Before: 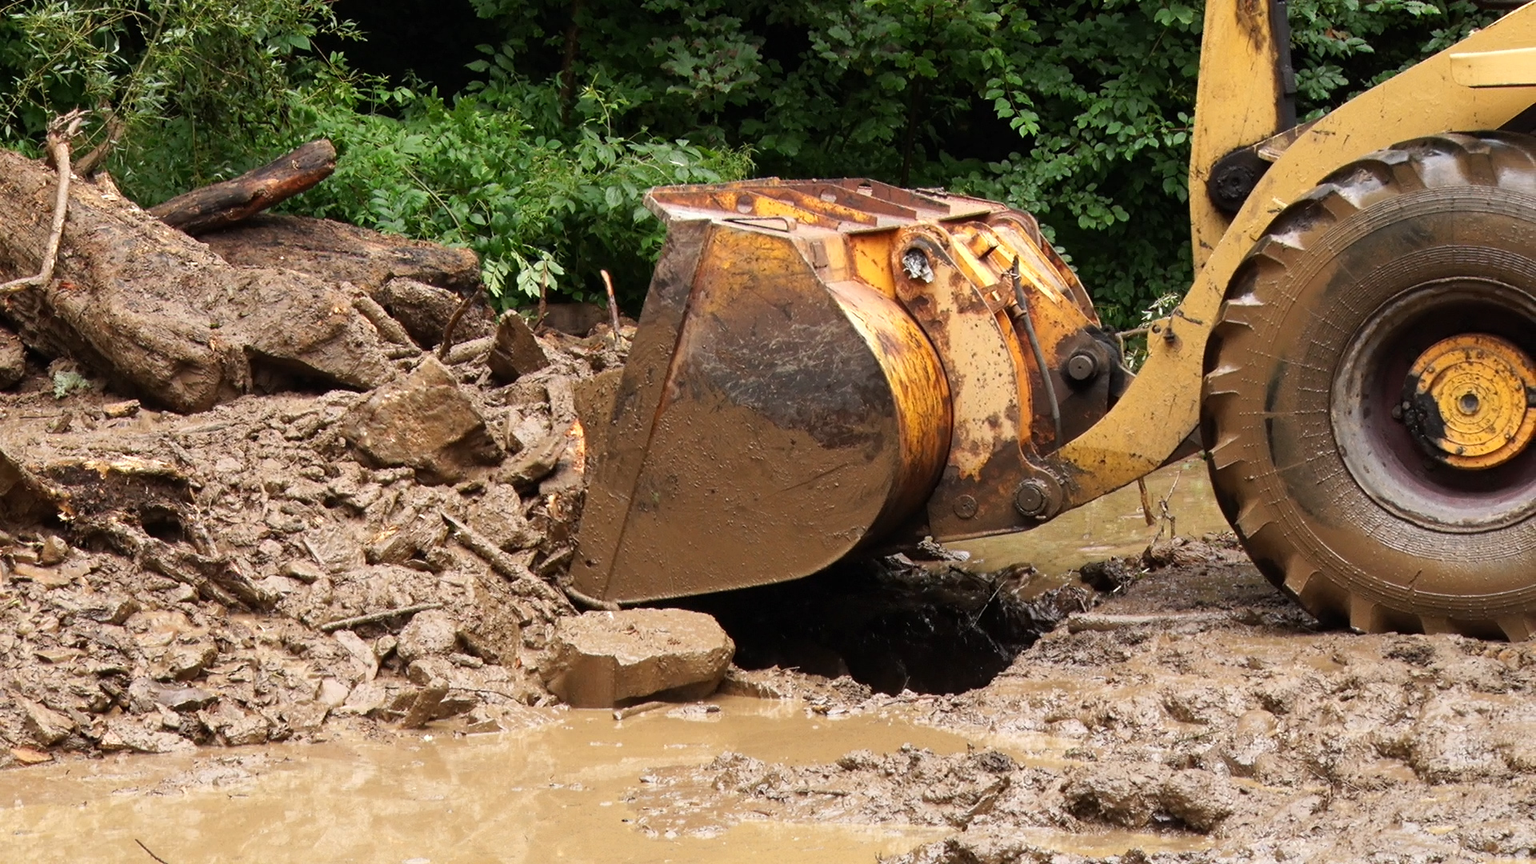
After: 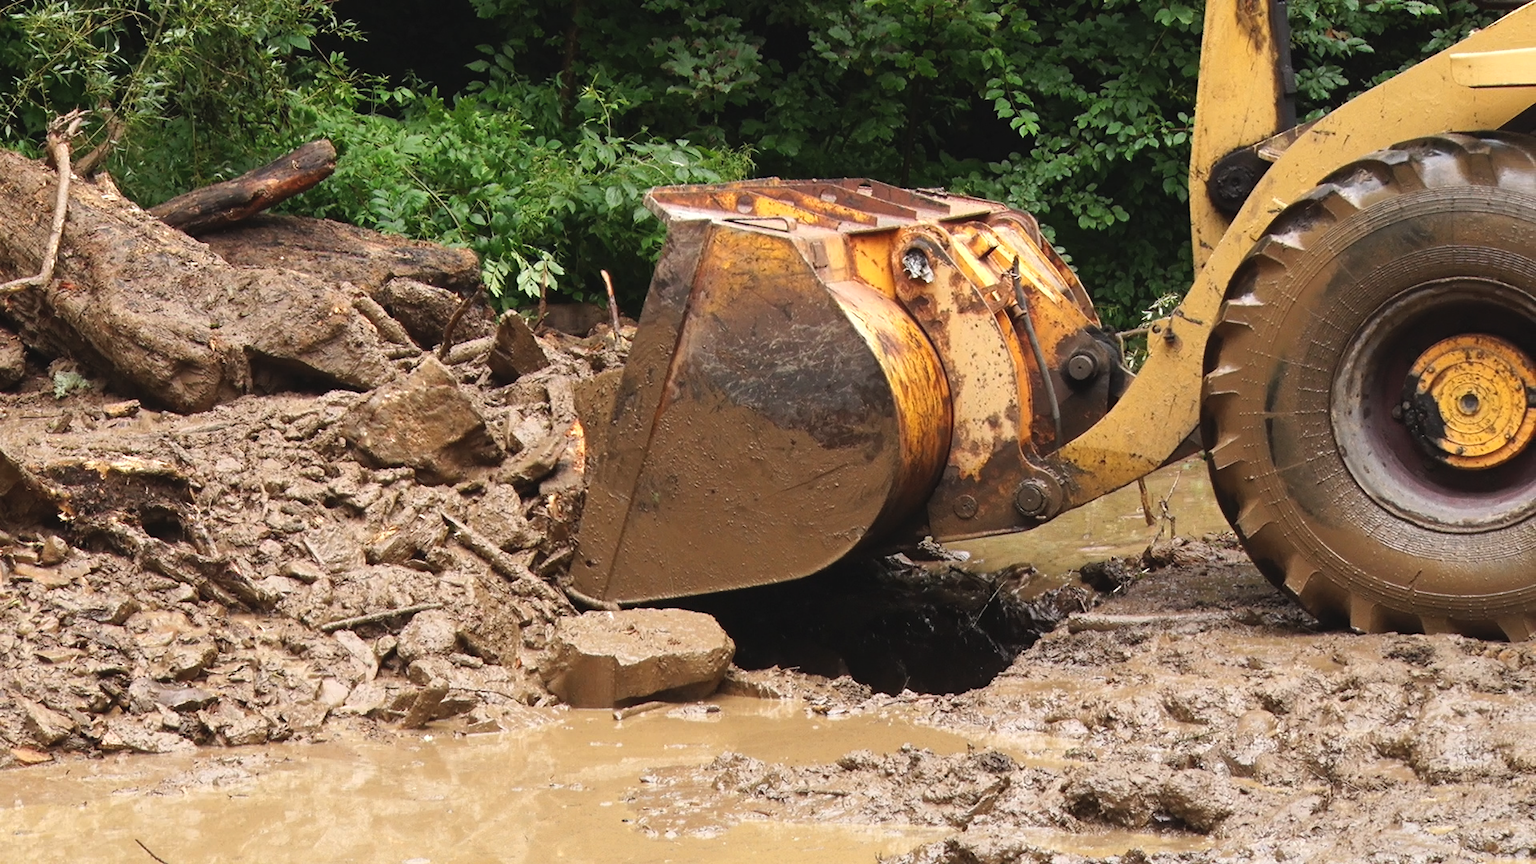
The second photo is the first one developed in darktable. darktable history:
exposure: black level correction -0.005, exposure 0.054 EV, compensate highlight preservation false
white balance: emerald 1
